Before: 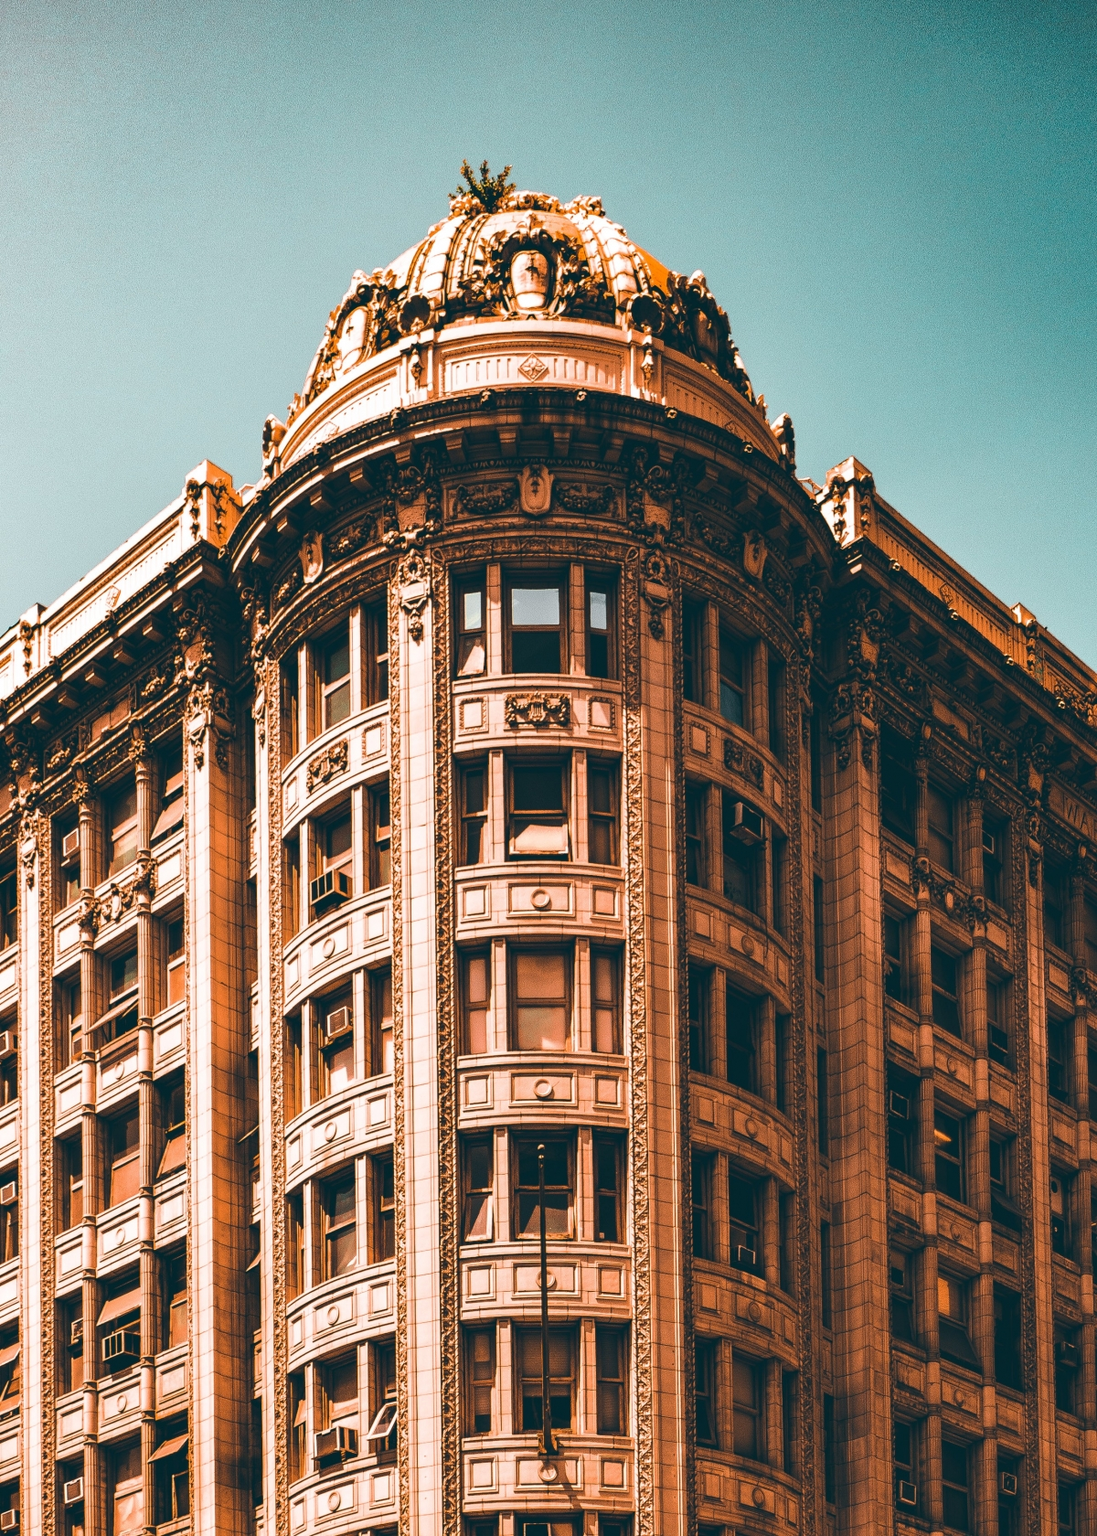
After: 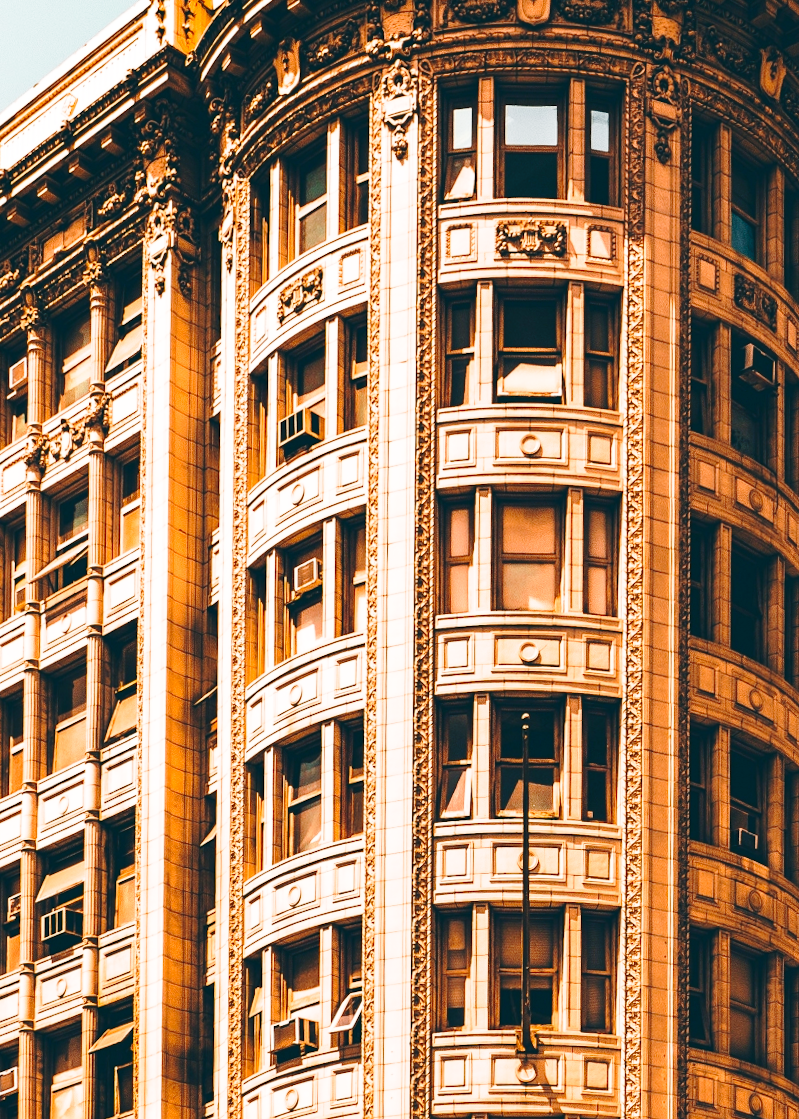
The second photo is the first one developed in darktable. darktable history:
contrast brightness saturation: saturation 0.103
crop and rotate: angle -1.14°, left 3.617%, top 31.543%, right 27.938%
base curve: curves: ch0 [(0, 0) (0.028, 0.03) (0.121, 0.232) (0.46, 0.748) (0.859, 0.968) (1, 1)], exposure shift 0.58, preserve colors none
